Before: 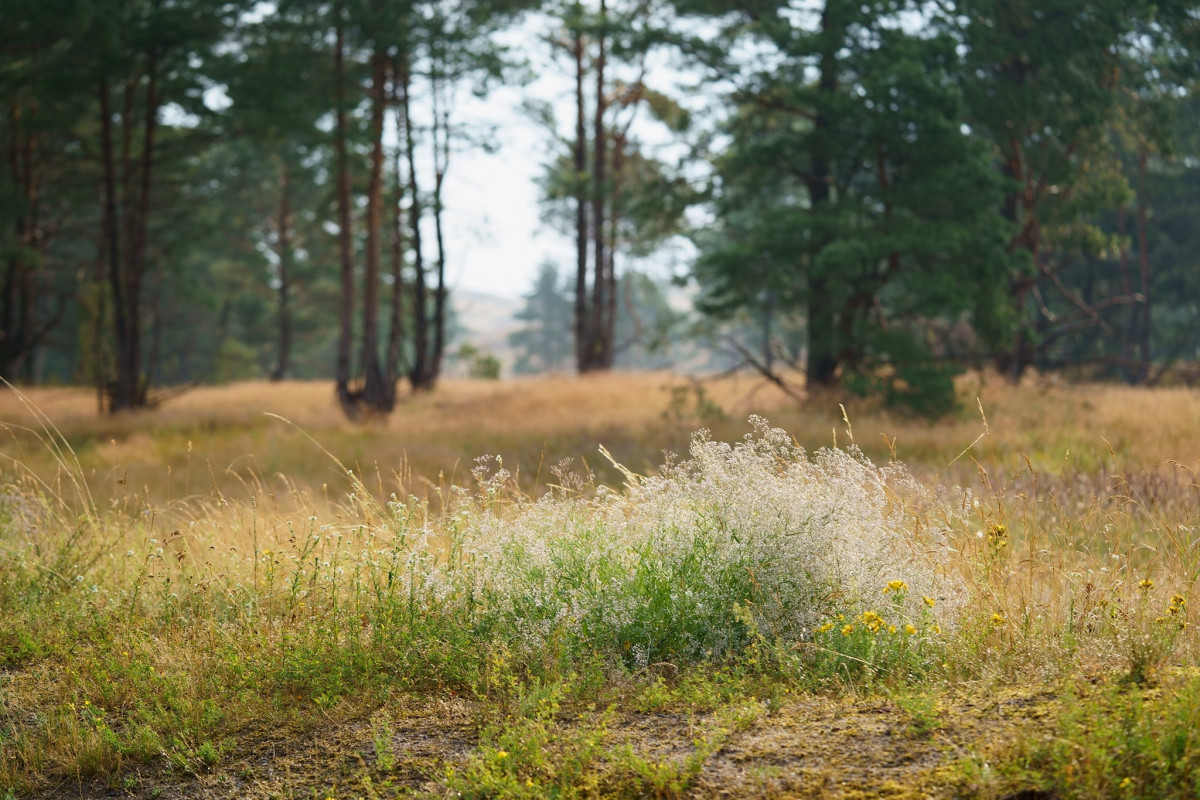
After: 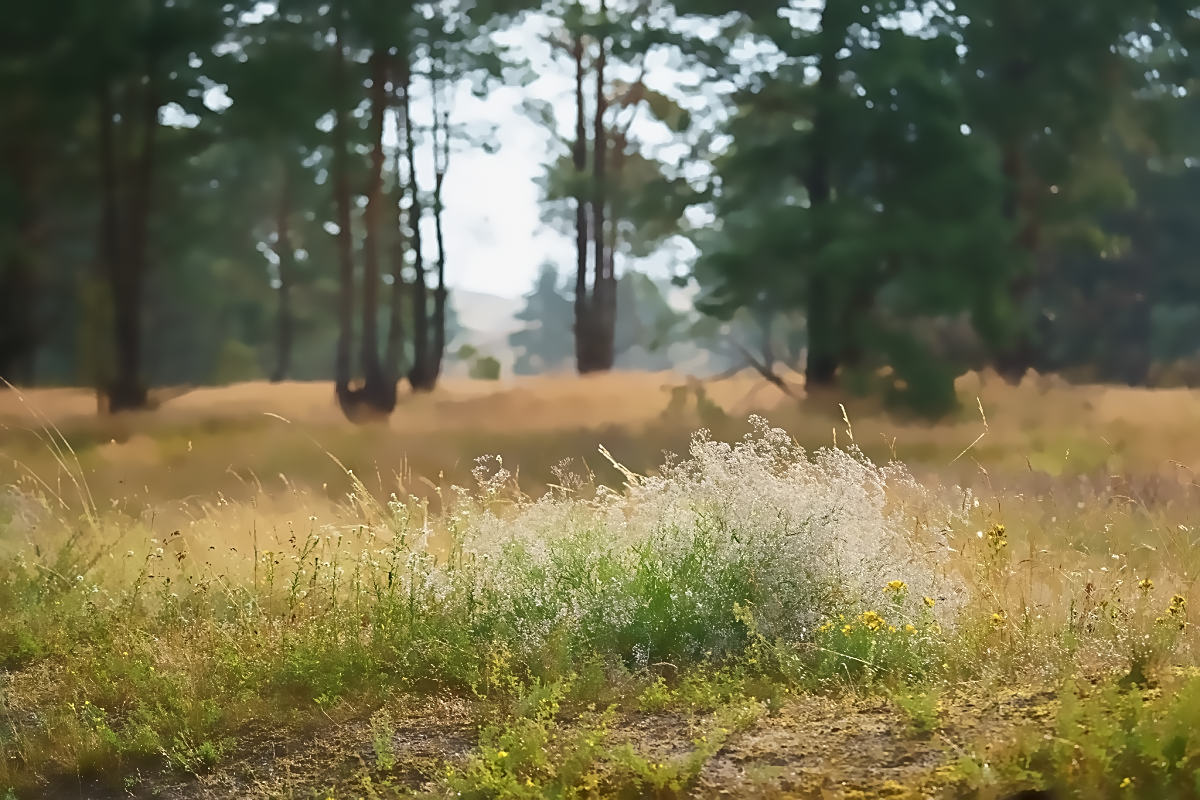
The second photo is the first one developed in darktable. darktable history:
astrophoto denoise: patch size 4, strength 100%, luma 25% | blend: blend mode average, opacity 100%; mask: uniform (no mask)
sharpen: on, module defaults
contrast equalizer: octaves 7, y [[0.5, 0.502, 0.506, 0.511, 0.52, 0.537], [0.5 ×6], [0.505, 0.509, 0.518, 0.534, 0.553, 0.561], [0 ×6], [0 ×6]]
denoise (profiled) "2": strength 0.5, central pixel weight 0, a [-1, 0, 0], y [[0, 0, 0.5 ×5] ×4, [0.5 ×7], [0.5 ×7]], fix various bugs in algorithm false, upgrade profiled transform false, color mode RGB, compensate highlight preservation false | blend: blend mode average, opacity 25%; mask: uniform (no mask)
denoise (profiled) #2: patch size 4, central pixel weight 0, a [-1, 0, 0], y [[0, 0, 0.5 ×5] ×4, [0.5 ×7], [0.5 ×7]], fix various bugs in algorithm false, upgrade profiled transform false, color mode RGB, compensate highlight preservation false | blend: blend mode HSV color, opacity 50%; mask: uniform (no mask)
denoise (profiled) "1": patch size 4, central pixel weight 0, a [-1, 0, 0], mode non-local means, y [[0, 0, 0.5 ×5] ×4, [0.5 ×7], [0.5 ×7]], fix various bugs in algorithm false, upgrade profiled transform false, color mode RGB, compensate highlight preservation false | blend: blend mode HSV value, opacity 20%; mask: uniform (no mask)
surface blur "1": radius 9, red 0.1, green 0.05, blue 0.1 | blend: blend mode HSV color, opacity 50%; mask: uniform (no mask)
surface blur "2": radius 5, red 0.1, green 0.05, blue 0.1 | blend: blend mode average, opacity 25%; mask: uniform (no mask)
